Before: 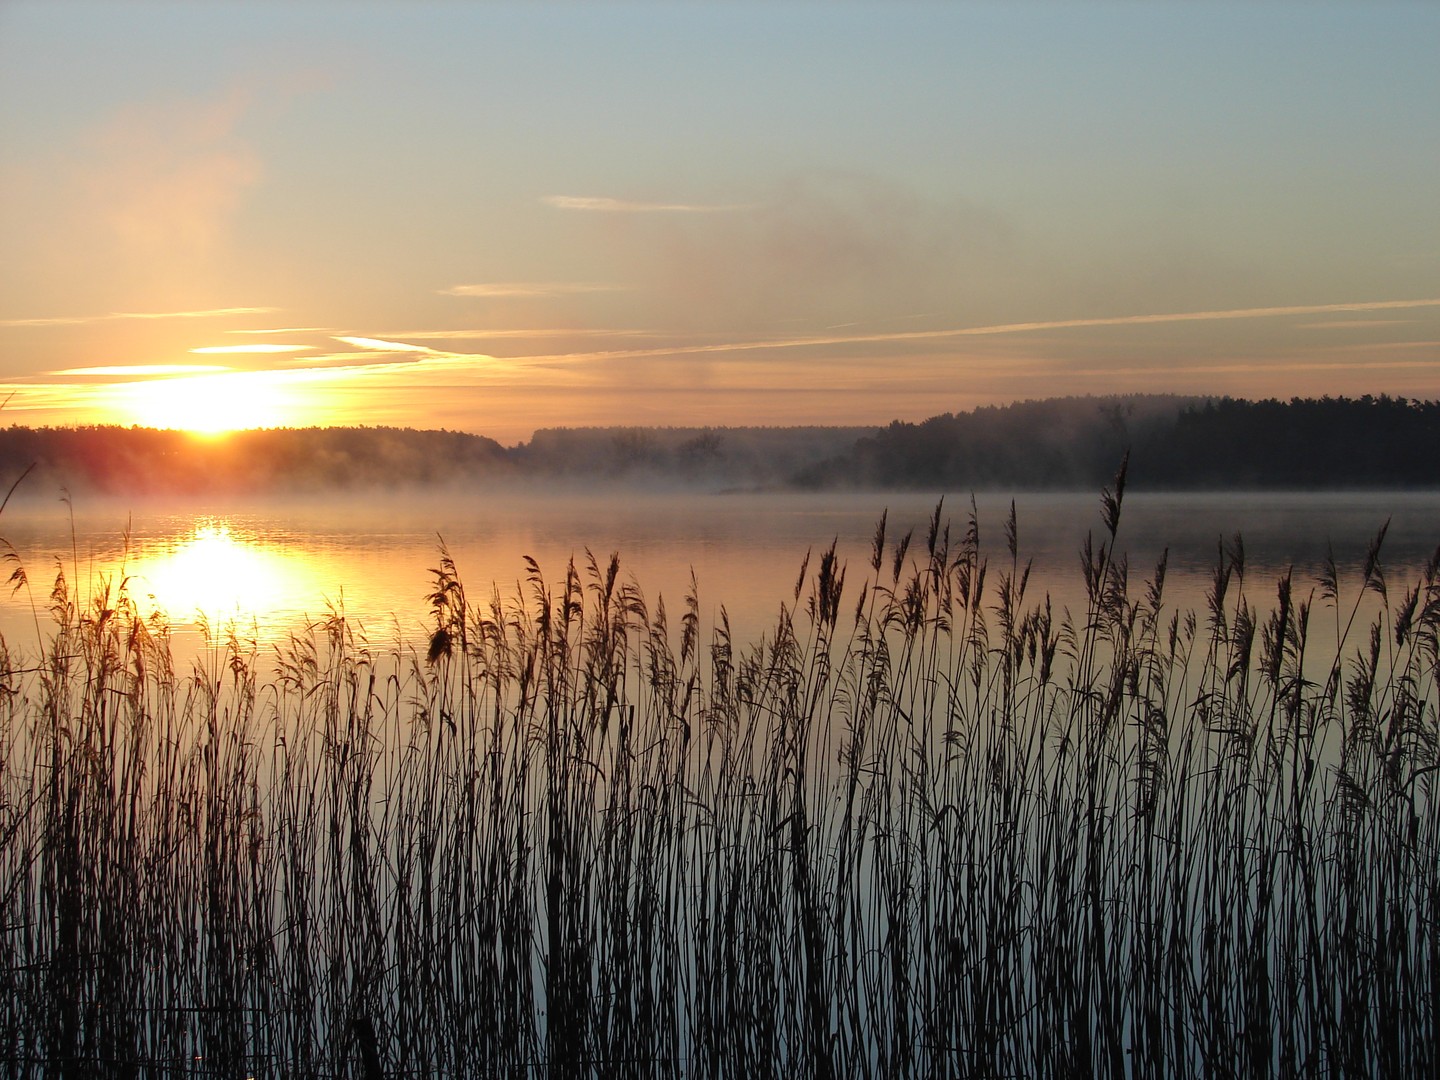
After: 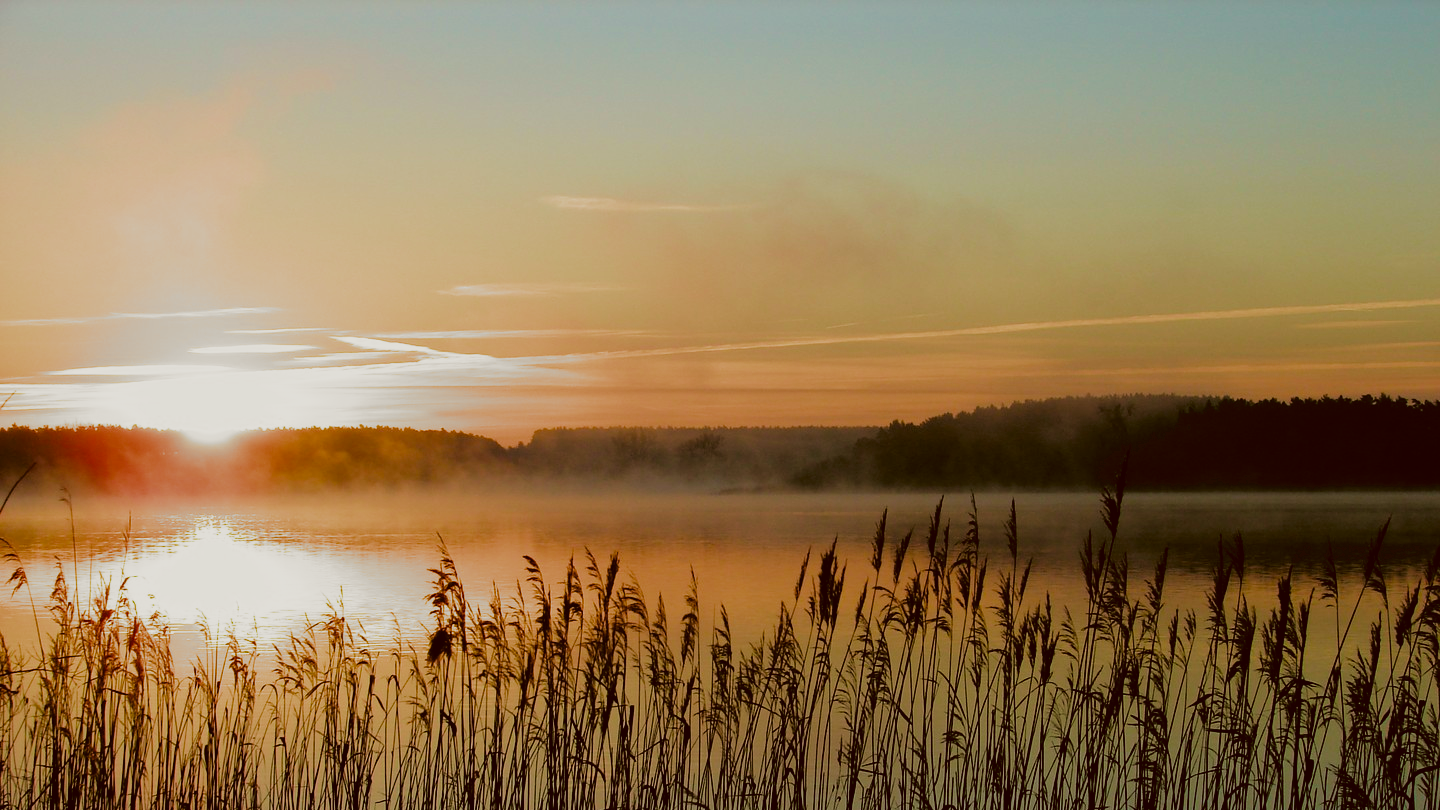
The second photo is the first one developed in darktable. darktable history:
color correction: highlights a* -0.556, highlights b* 0.18, shadows a* 4.33, shadows b* 20.82
color balance rgb: linear chroma grading › shadows 9.987%, linear chroma grading › highlights 11.023%, linear chroma grading › global chroma 14.957%, linear chroma grading › mid-tones 14.946%, perceptual saturation grading › global saturation 8.439%, perceptual saturation grading › shadows 3.656%, global vibrance 35.58%, contrast 9.512%
filmic rgb: black relative exposure -7.65 EV, white relative exposure 3.96 EV, threshold 5.94 EV, hardness 4.02, contrast 1.094, highlights saturation mix -30.97%, add noise in highlights 0, color science v3 (2019), use custom middle-gray values true, iterations of high-quality reconstruction 0, contrast in highlights soft, enable highlight reconstruction true
crop: bottom 24.991%
tone equalizer: on, module defaults
velvia: on, module defaults
exposure: exposure -0.208 EV, compensate highlight preservation false
